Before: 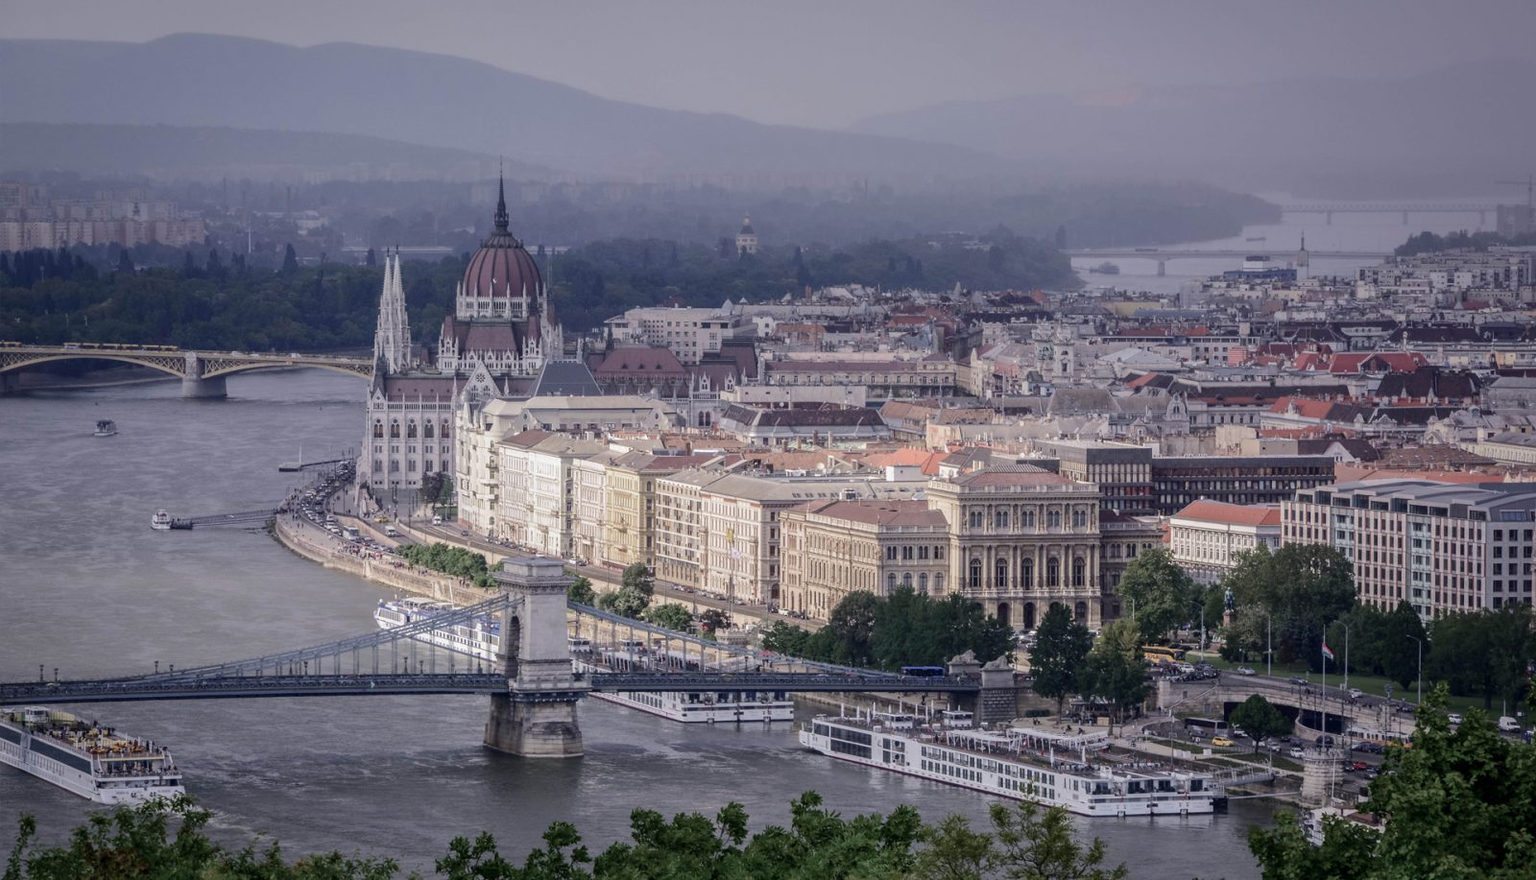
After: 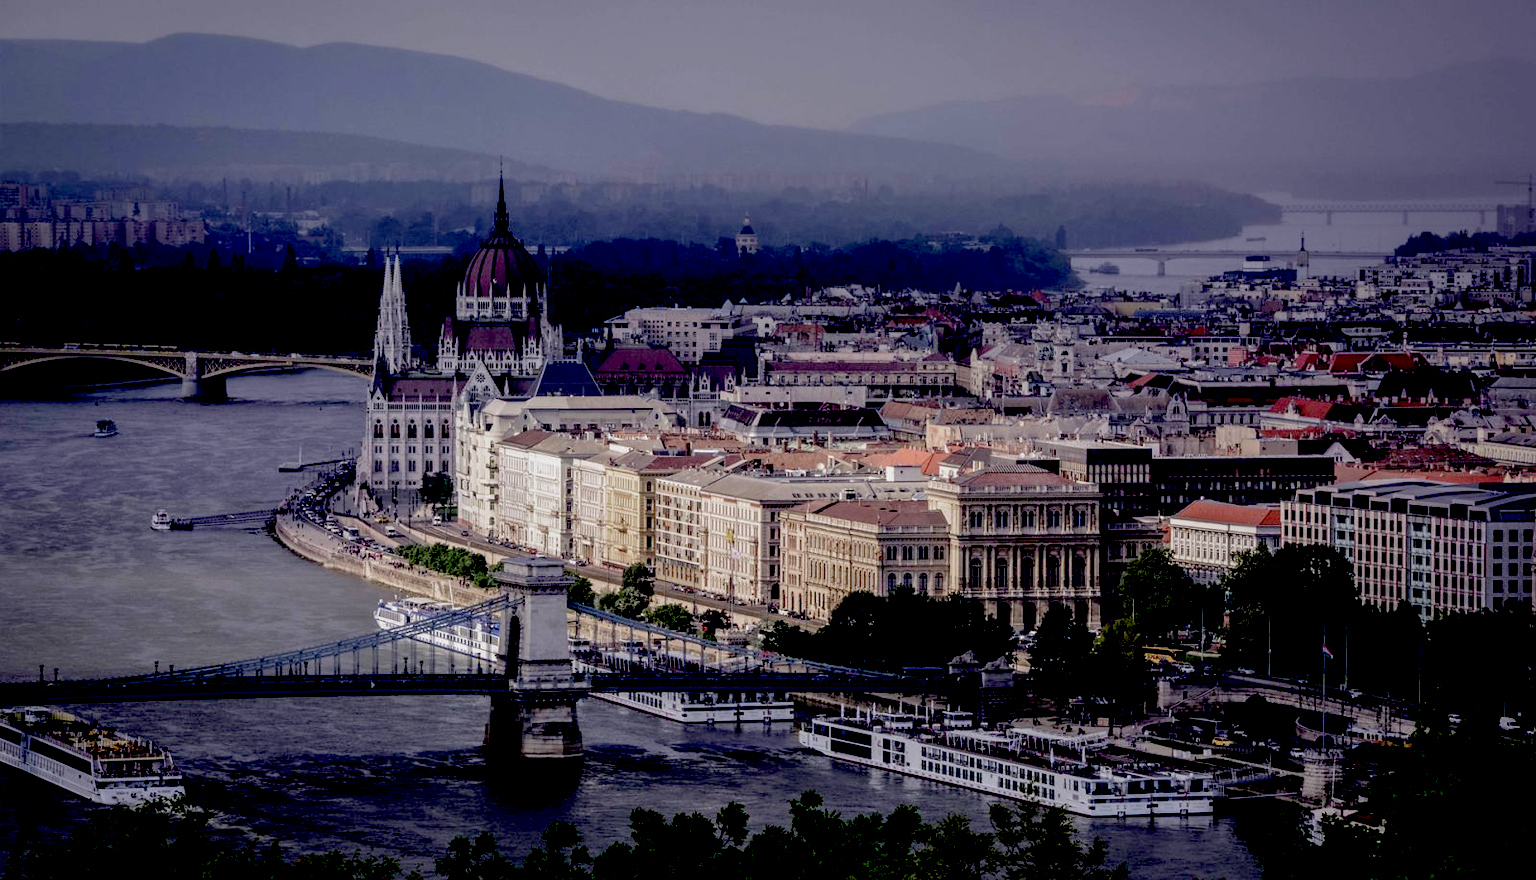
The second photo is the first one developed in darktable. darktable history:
white balance: emerald 1
exposure: black level correction 0.1, exposure -0.092 EV, compensate highlight preservation false
